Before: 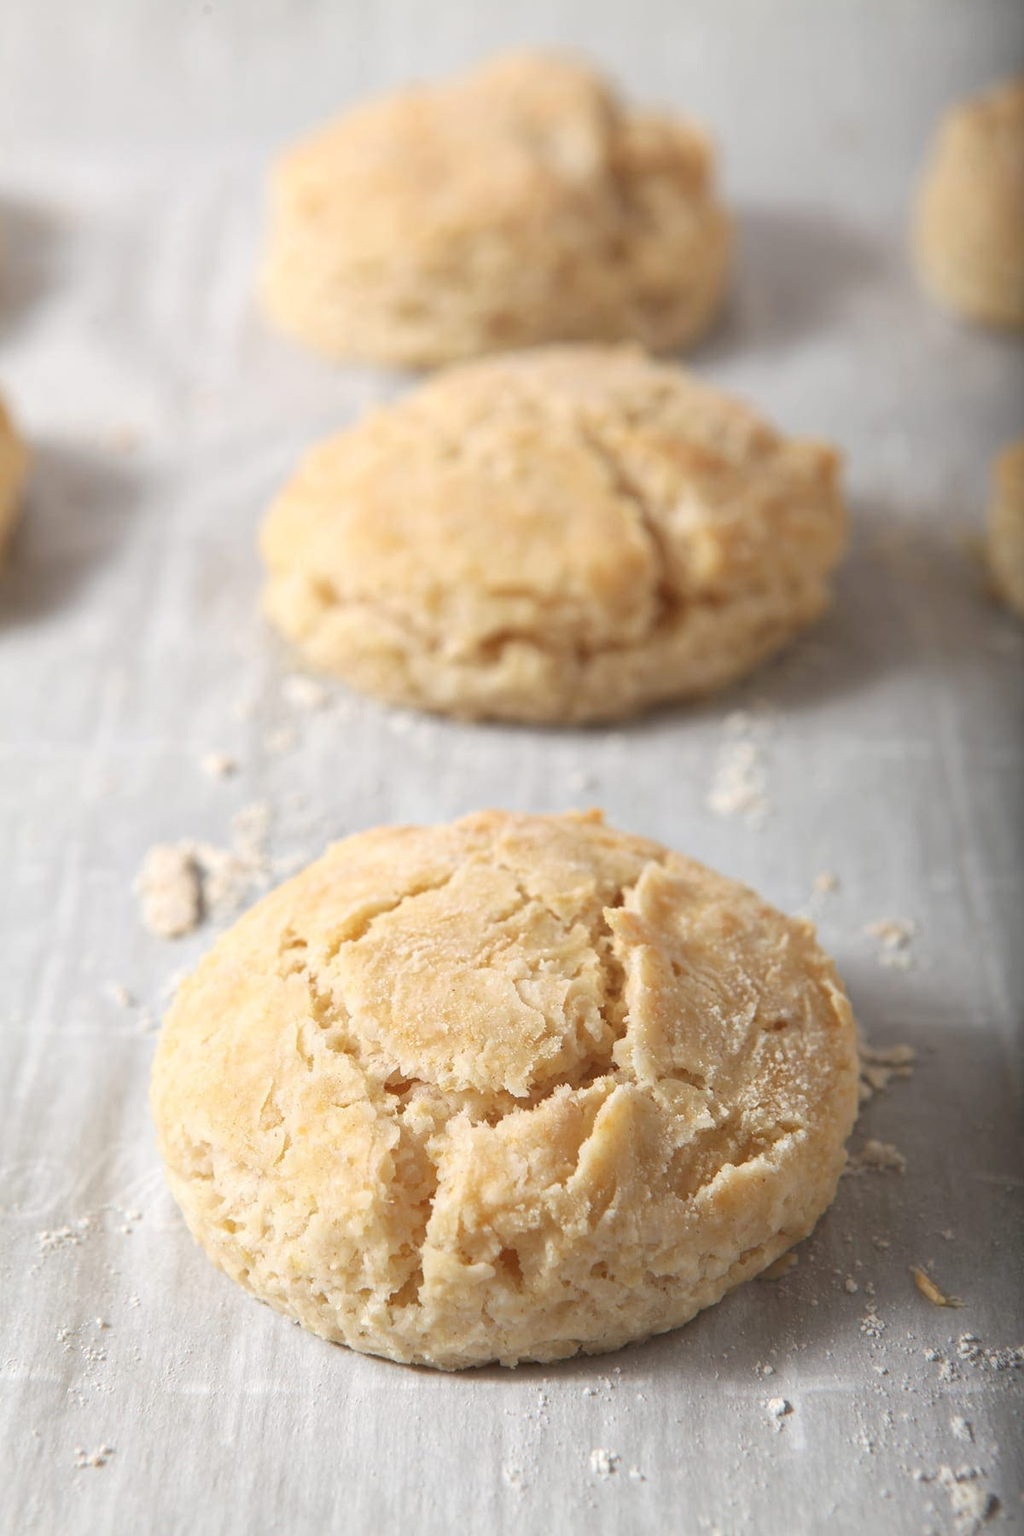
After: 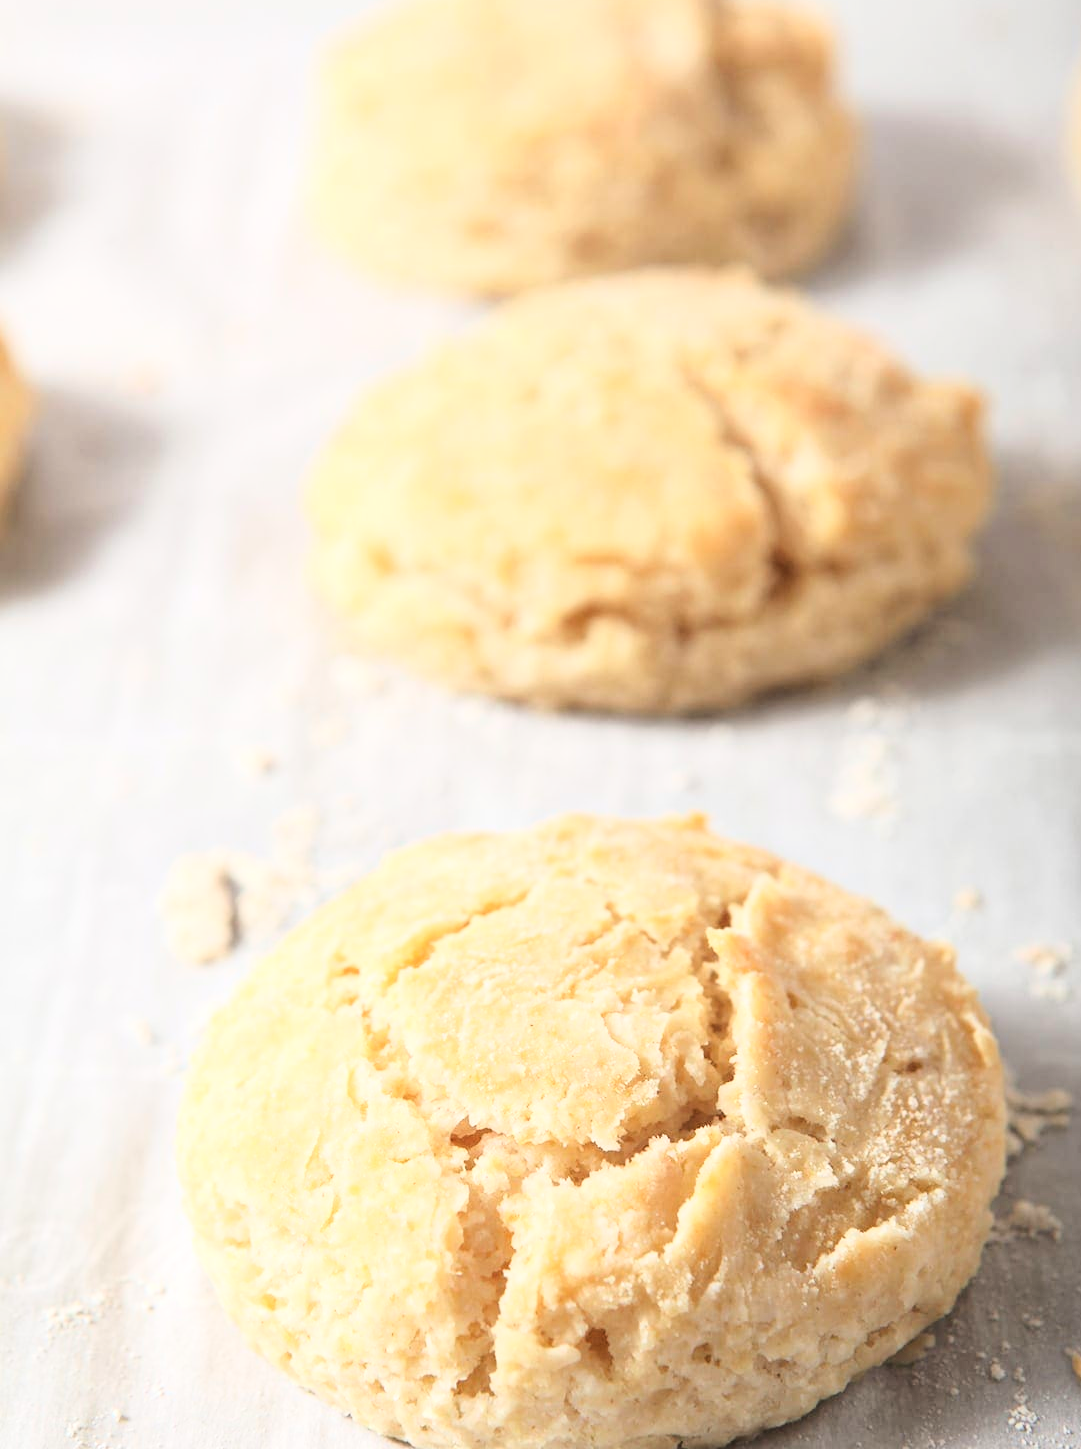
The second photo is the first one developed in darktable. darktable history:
base curve: curves: ch0 [(0, 0) (0.036, 0.037) (0.121, 0.228) (0.46, 0.76) (0.859, 0.983) (1, 1)]
crop: top 7.507%, right 9.898%, bottom 11.955%
